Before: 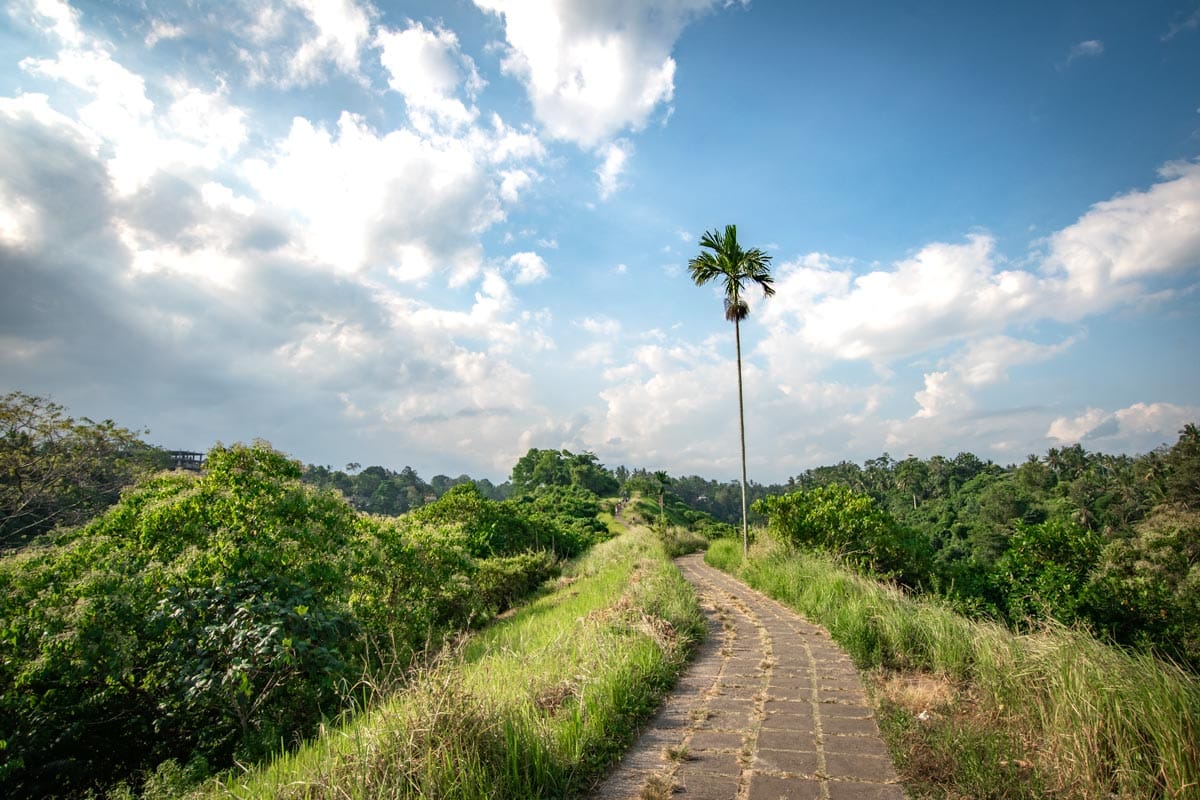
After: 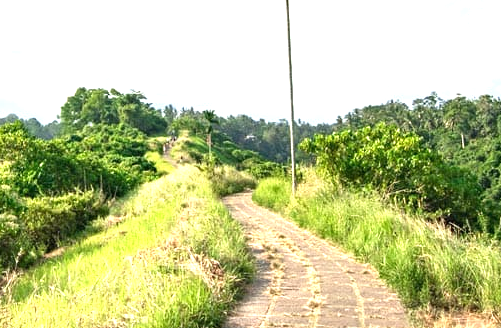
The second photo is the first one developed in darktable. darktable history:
crop: left 37.682%, top 45.197%, right 20.493%, bottom 13.746%
exposure: black level correction 0, exposure 1.2 EV, compensate highlight preservation false
